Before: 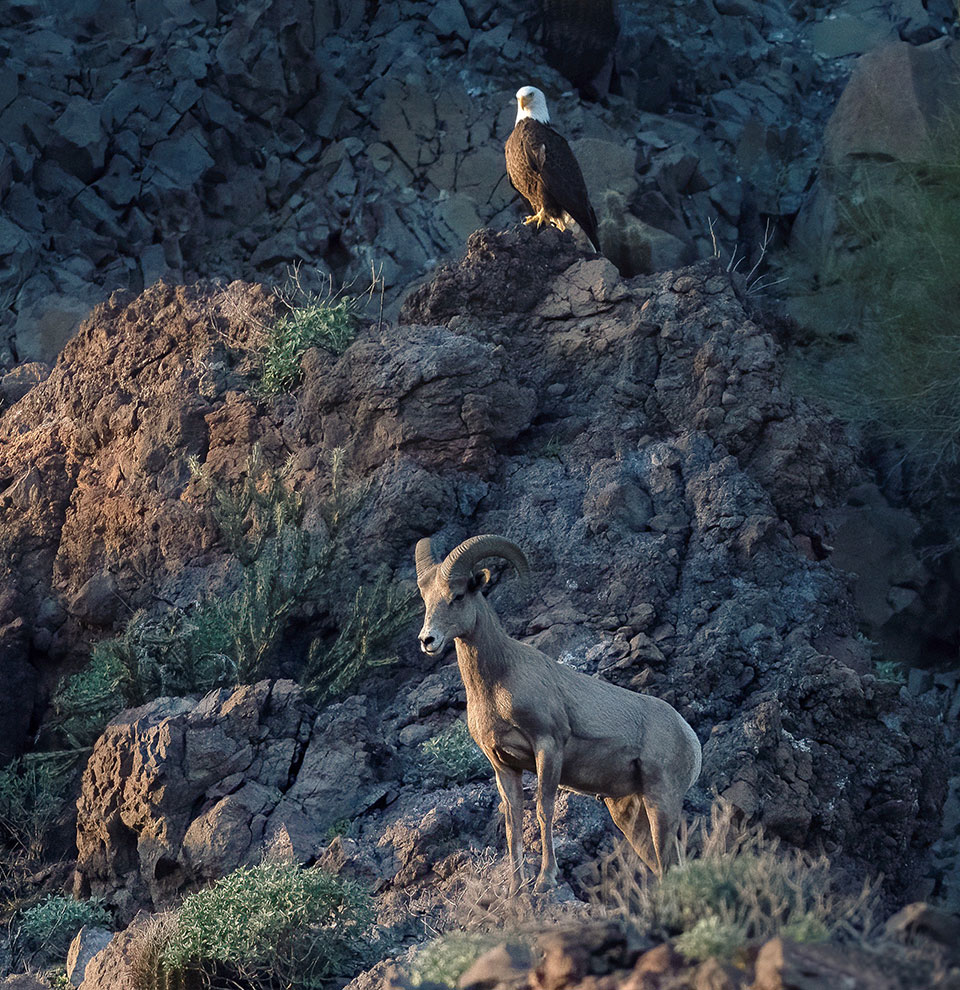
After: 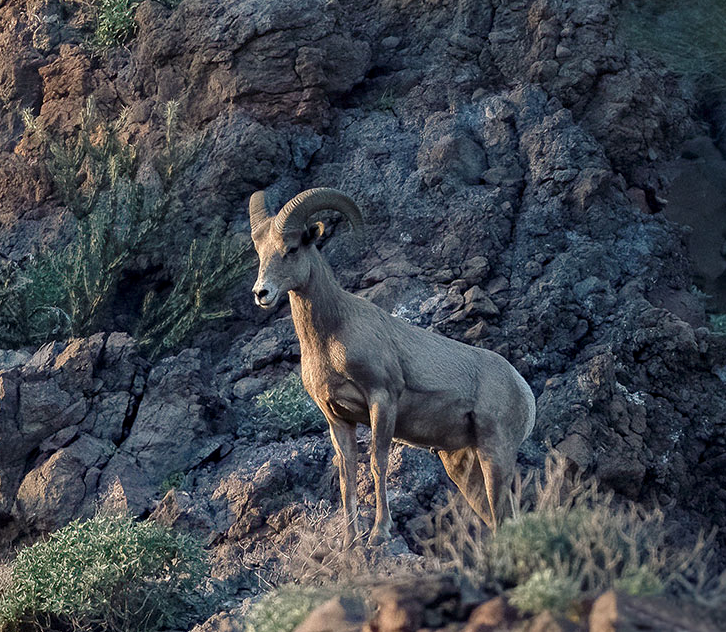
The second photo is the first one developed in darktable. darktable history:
crop and rotate: left 17.299%, top 35.115%, right 7.015%, bottom 1.024%
local contrast: highlights 100%, shadows 100%, detail 120%, midtone range 0.2
